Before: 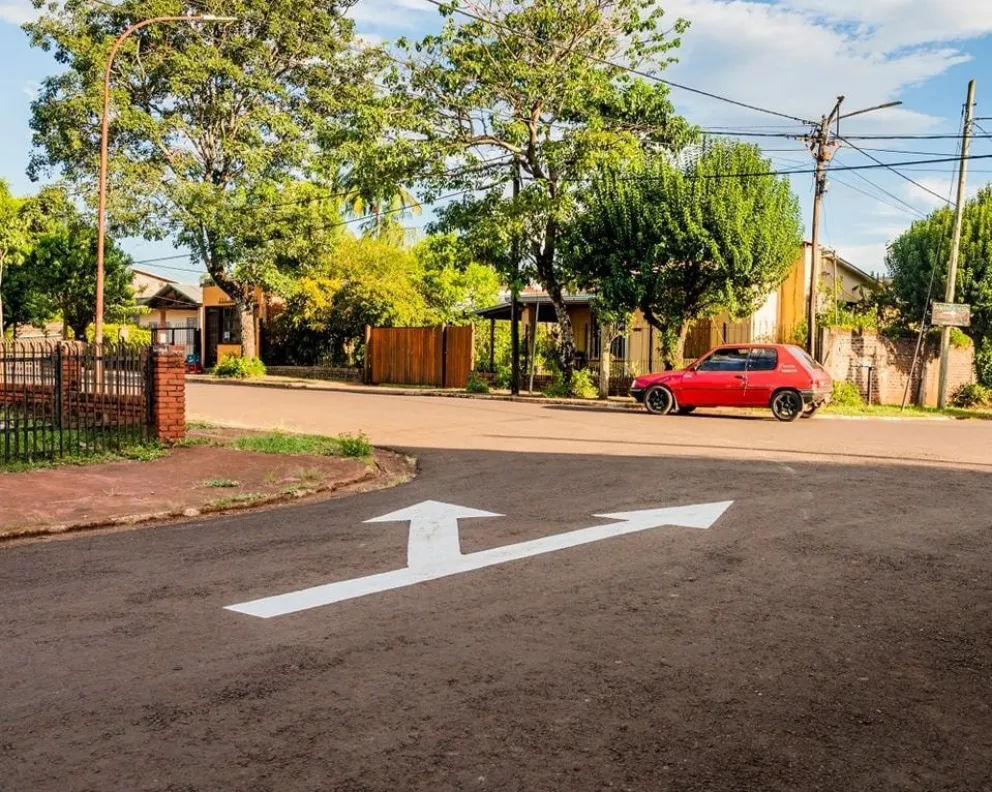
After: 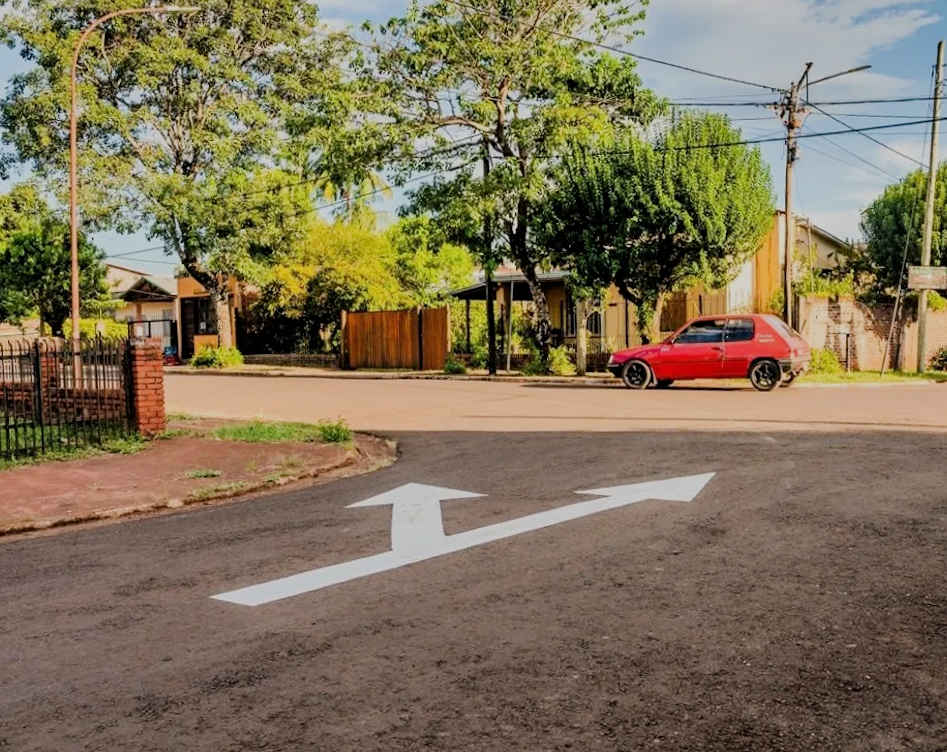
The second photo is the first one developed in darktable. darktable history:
rotate and perspective: rotation -2.12°, lens shift (vertical) 0.009, lens shift (horizontal) -0.008, automatic cropping original format, crop left 0.036, crop right 0.964, crop top 0.05, crop bottom 0.959
shadows and highlights: shadows 60, soften with gaussian
filmic rgb: black relative exposure -7.65 EV, white relative exposure 4.56 EV, hardness 3.61
